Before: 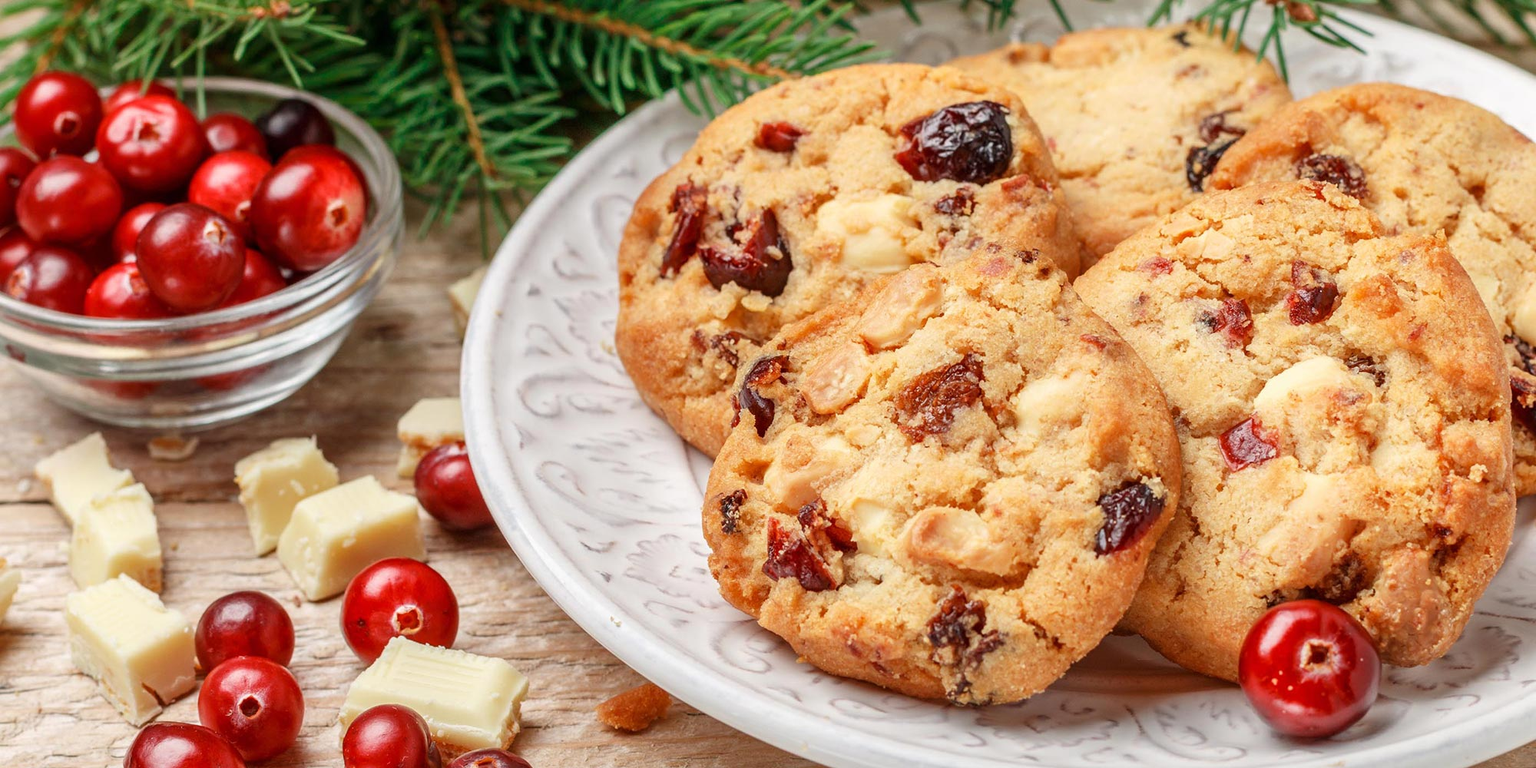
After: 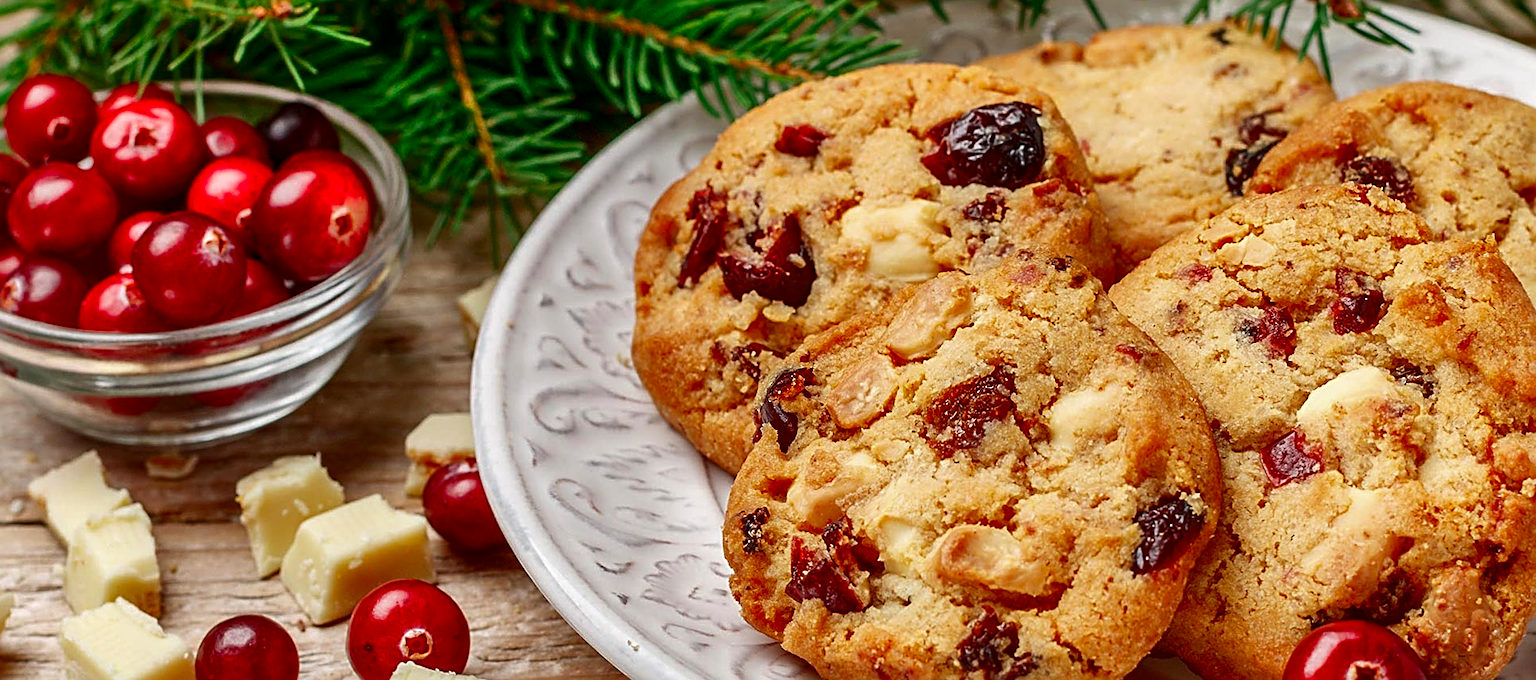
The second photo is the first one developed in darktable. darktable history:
crop and rotate: angle 0.203°, left 0.229%, right 3.011%, bottom 14.205%
contrast brightness saturation: brightness -0.25, saturation 0.204
shadows and highlights: soften with gaussian
sharpen: radius 2.536, amount 0.622
